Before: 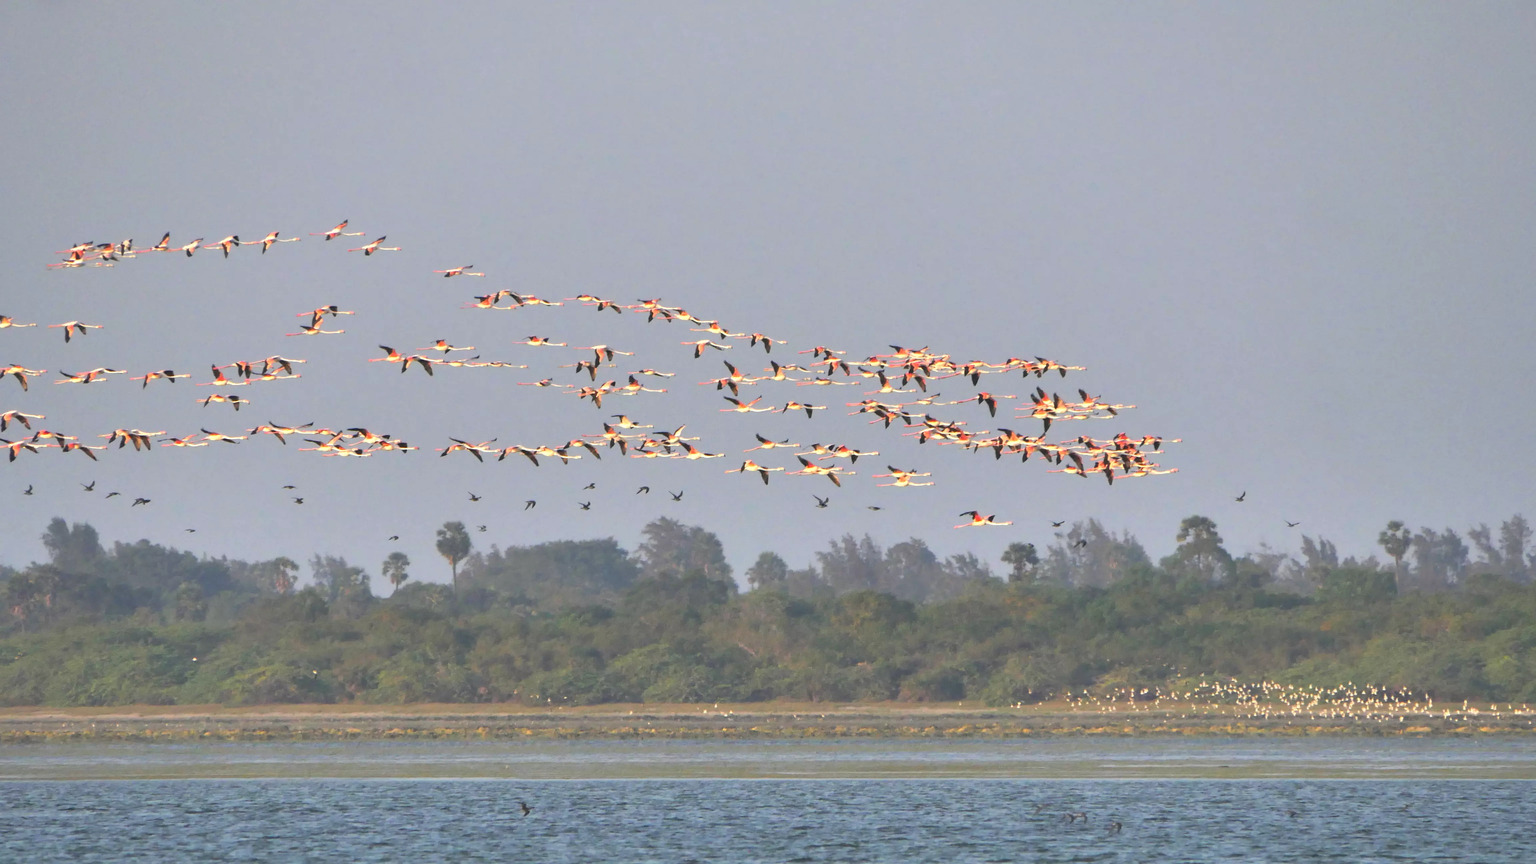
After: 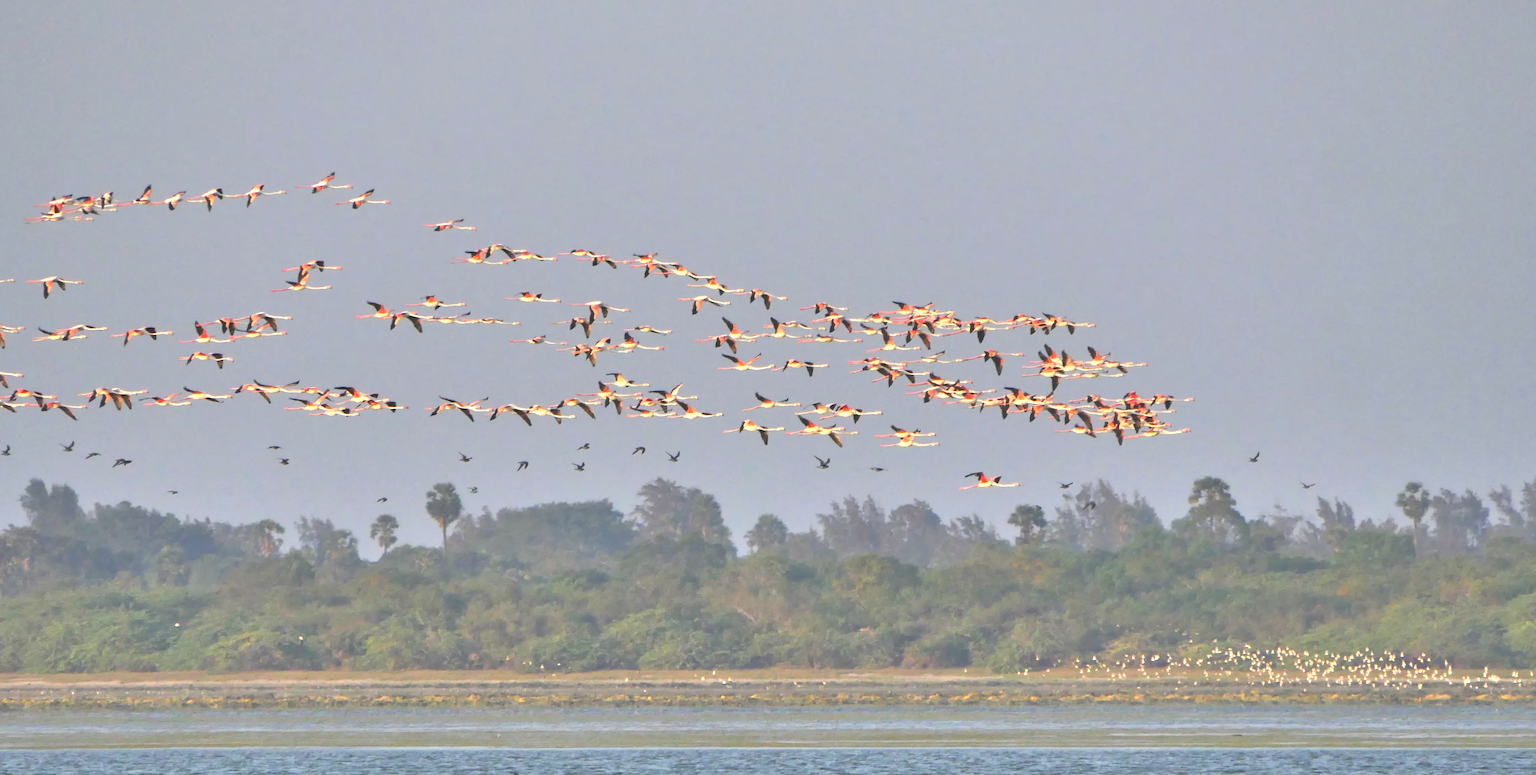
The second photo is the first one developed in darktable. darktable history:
crop: left 1.507%, top 6.147%, right 1.379%, bottom 6.637%
tone equalizer: -7 EV 0.15 EV, -6 EV 0.6 EV, -5 EV 1.15 EV, -4 EV 1.33 EV, -3 EV 1.15 EV, -2 EV 0.6 EV, -1 EV 0.15 EV, mask exposure compensation -0.5 EV
